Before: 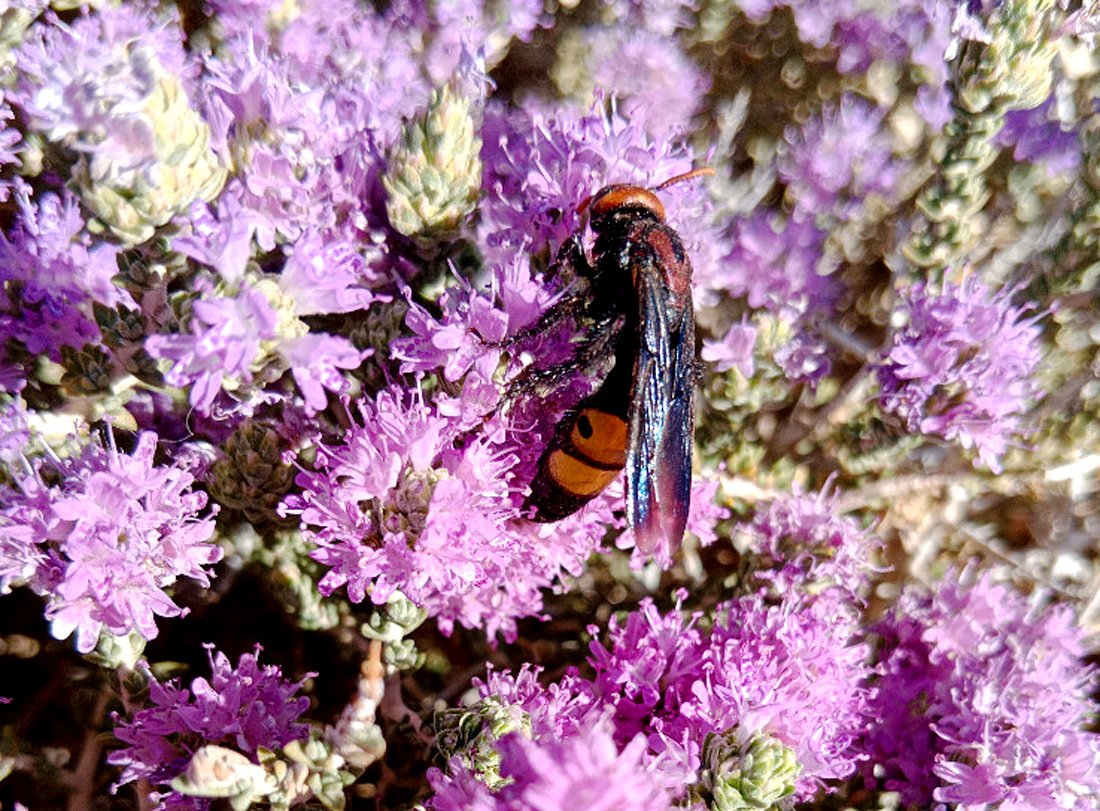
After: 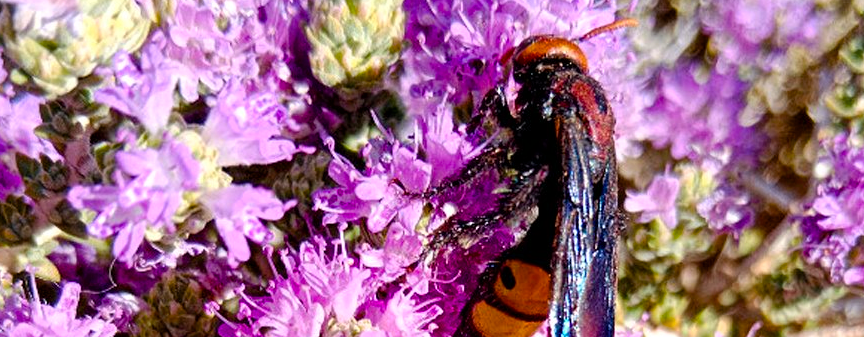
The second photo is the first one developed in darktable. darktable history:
crop: left 7.036%, top 18.398%, right 14.379%, bottom 40.043%
color balance rgb: linear chroma grading › global chroma 10%, perceptual saturation grading › global saturation 30%, global vibrance 10%
